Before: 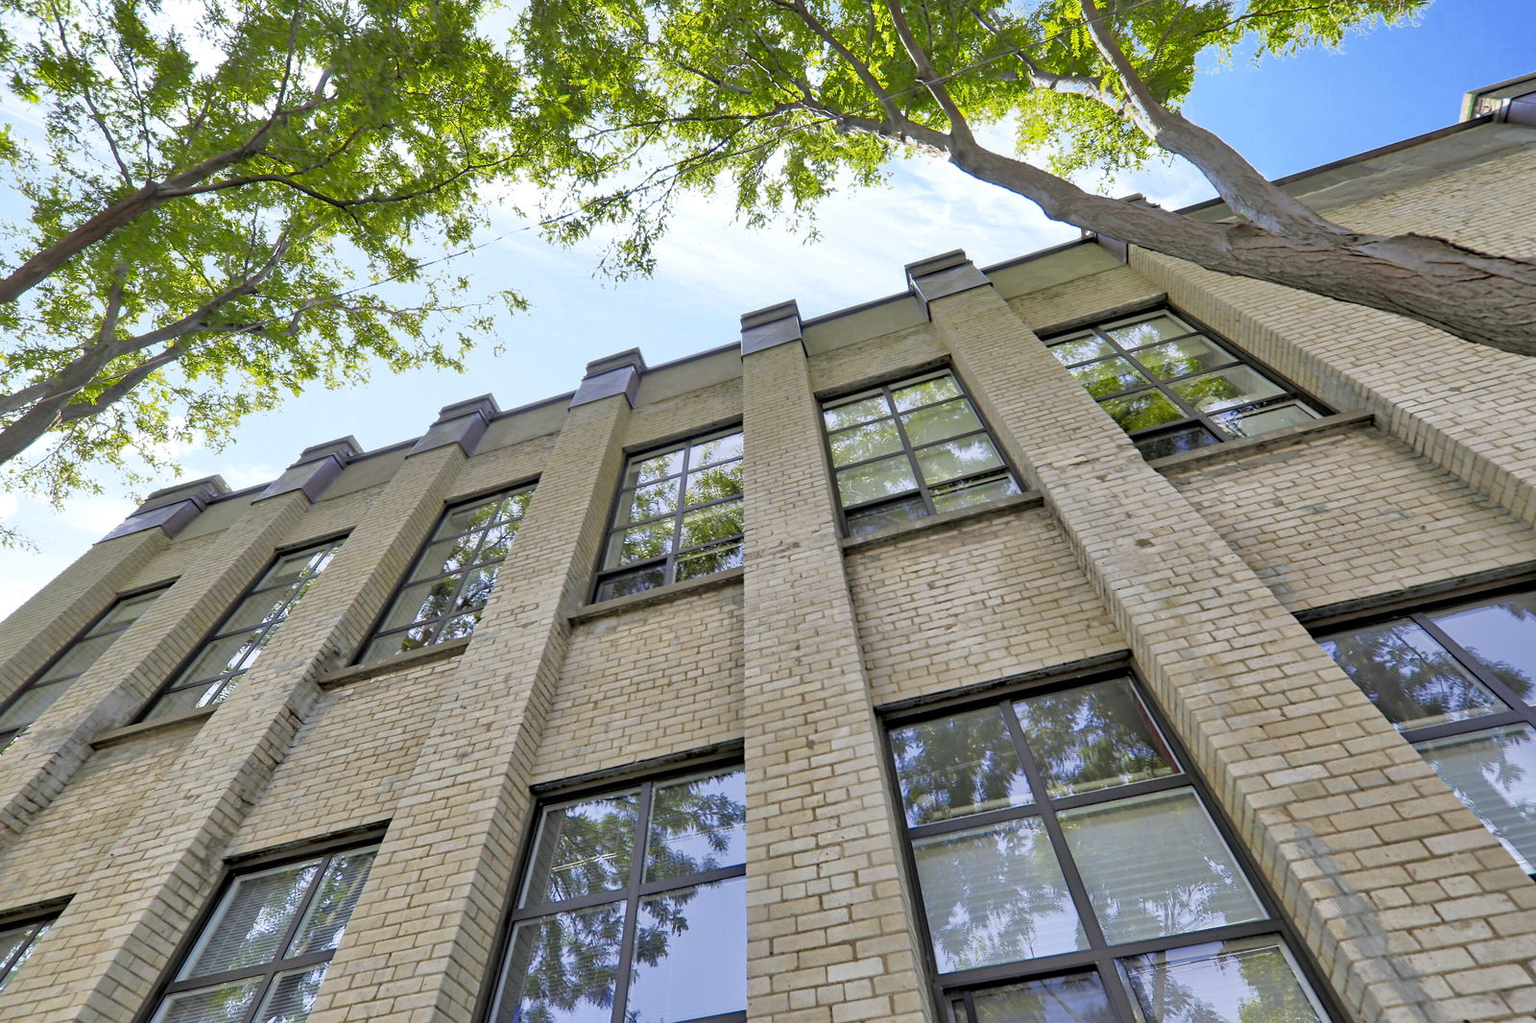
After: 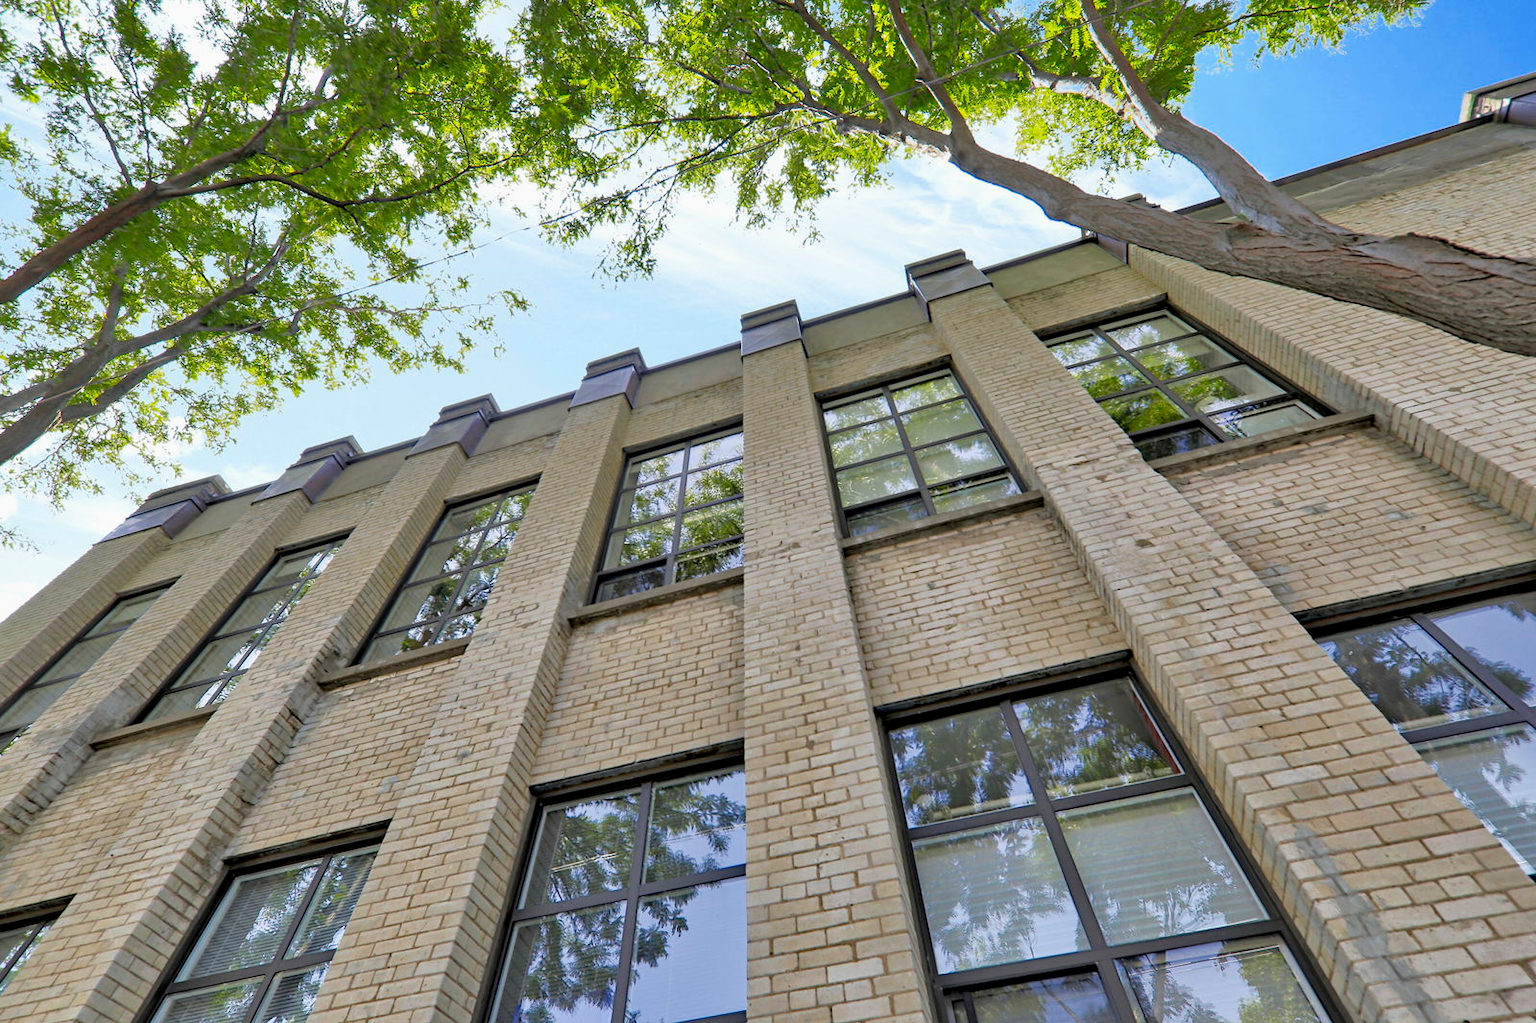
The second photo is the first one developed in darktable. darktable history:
exposure: exposure -0.064 EV, compensate highlight preservation false
